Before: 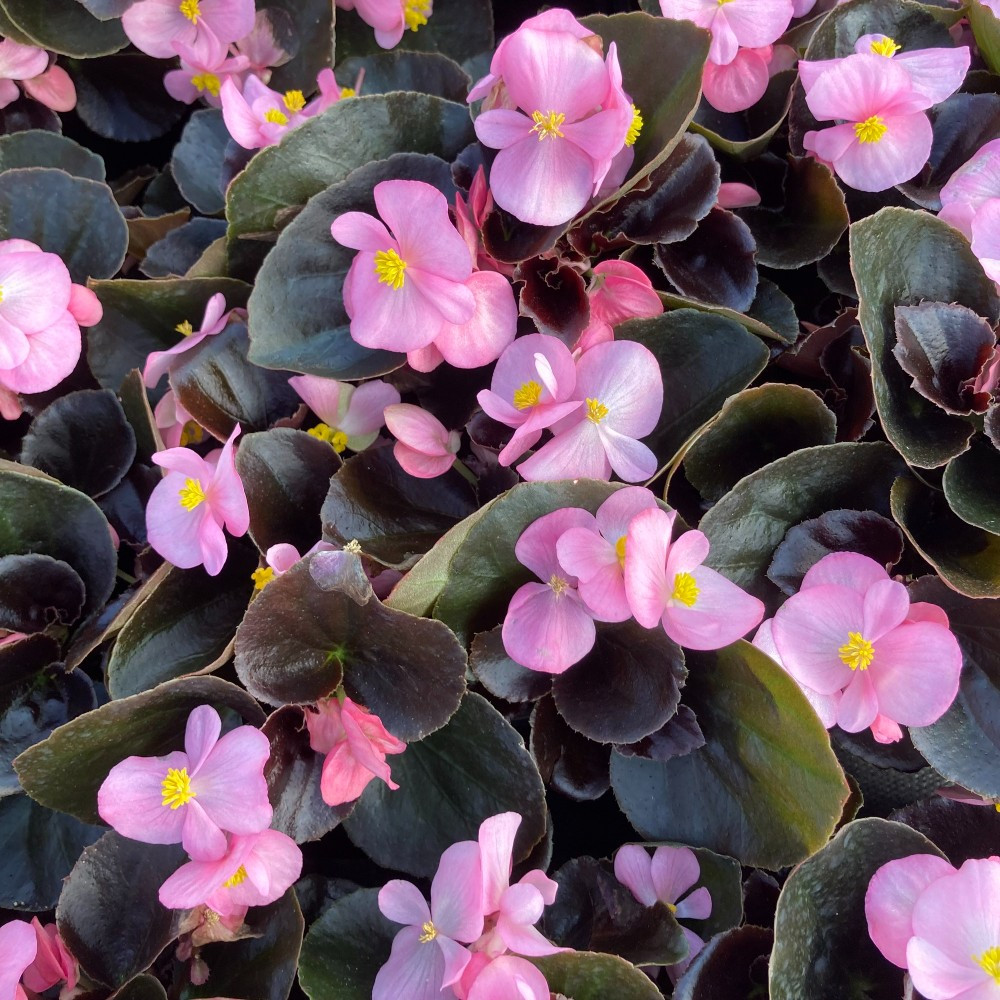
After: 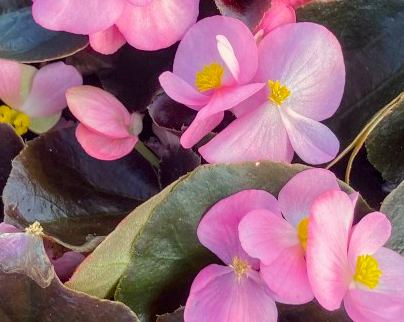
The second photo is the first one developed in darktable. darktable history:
local contrast: on, module defaults
crop: left 31.84%, top 31.9%, right 27.685%, bottom 35.821%
color balance rgb: highlights gain › chroma 3.015%, highlights gain › hue 76.07°, perceptual saturation grading › global saturation 16.926%, perceptual brilliance grading › mid-tones 9.546%, perceptual brilliance grading › shadows 14.925%, contrast -10.133%
